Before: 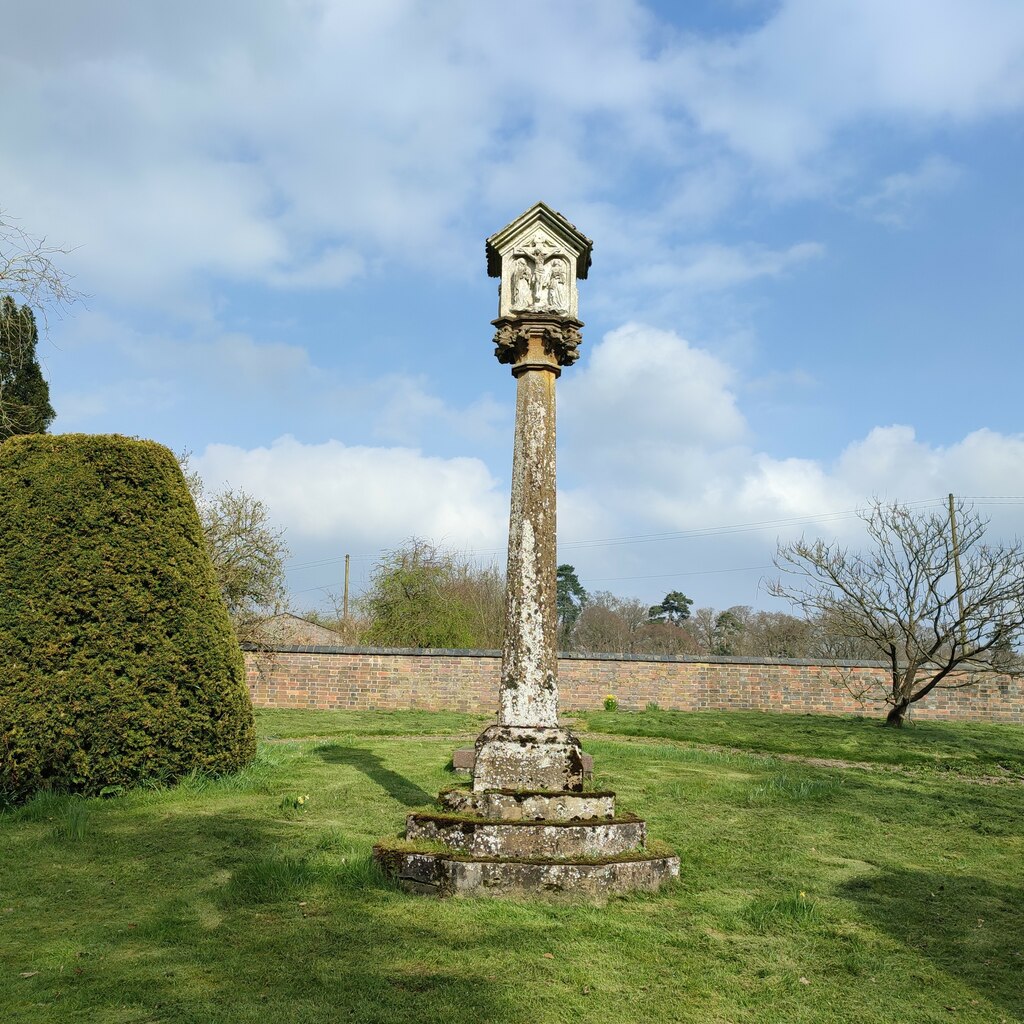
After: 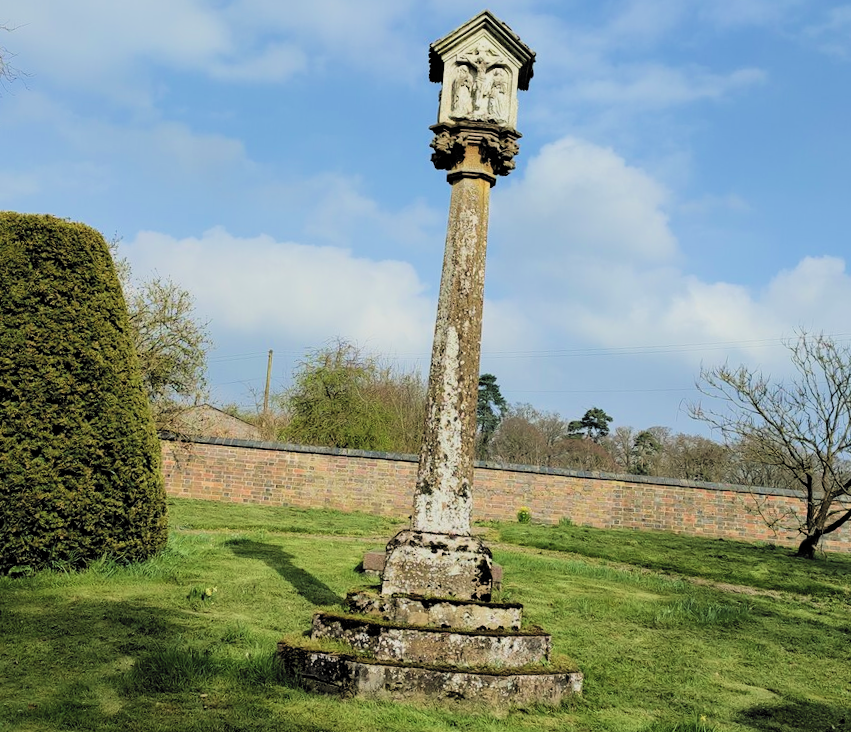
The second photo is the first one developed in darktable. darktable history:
velvia: on, module defaults
filmic rgb: black relative exposure -5.1 EV, white relative exposure 3.99 EV, hardness 2.9, contrast 1.196, highlights saturation mix -29.46%, color science v6 (2022)
crop and rotate: angle -3.71°, left 9.799%, top 20.822%, right 11.949%, bottom 11.853%
